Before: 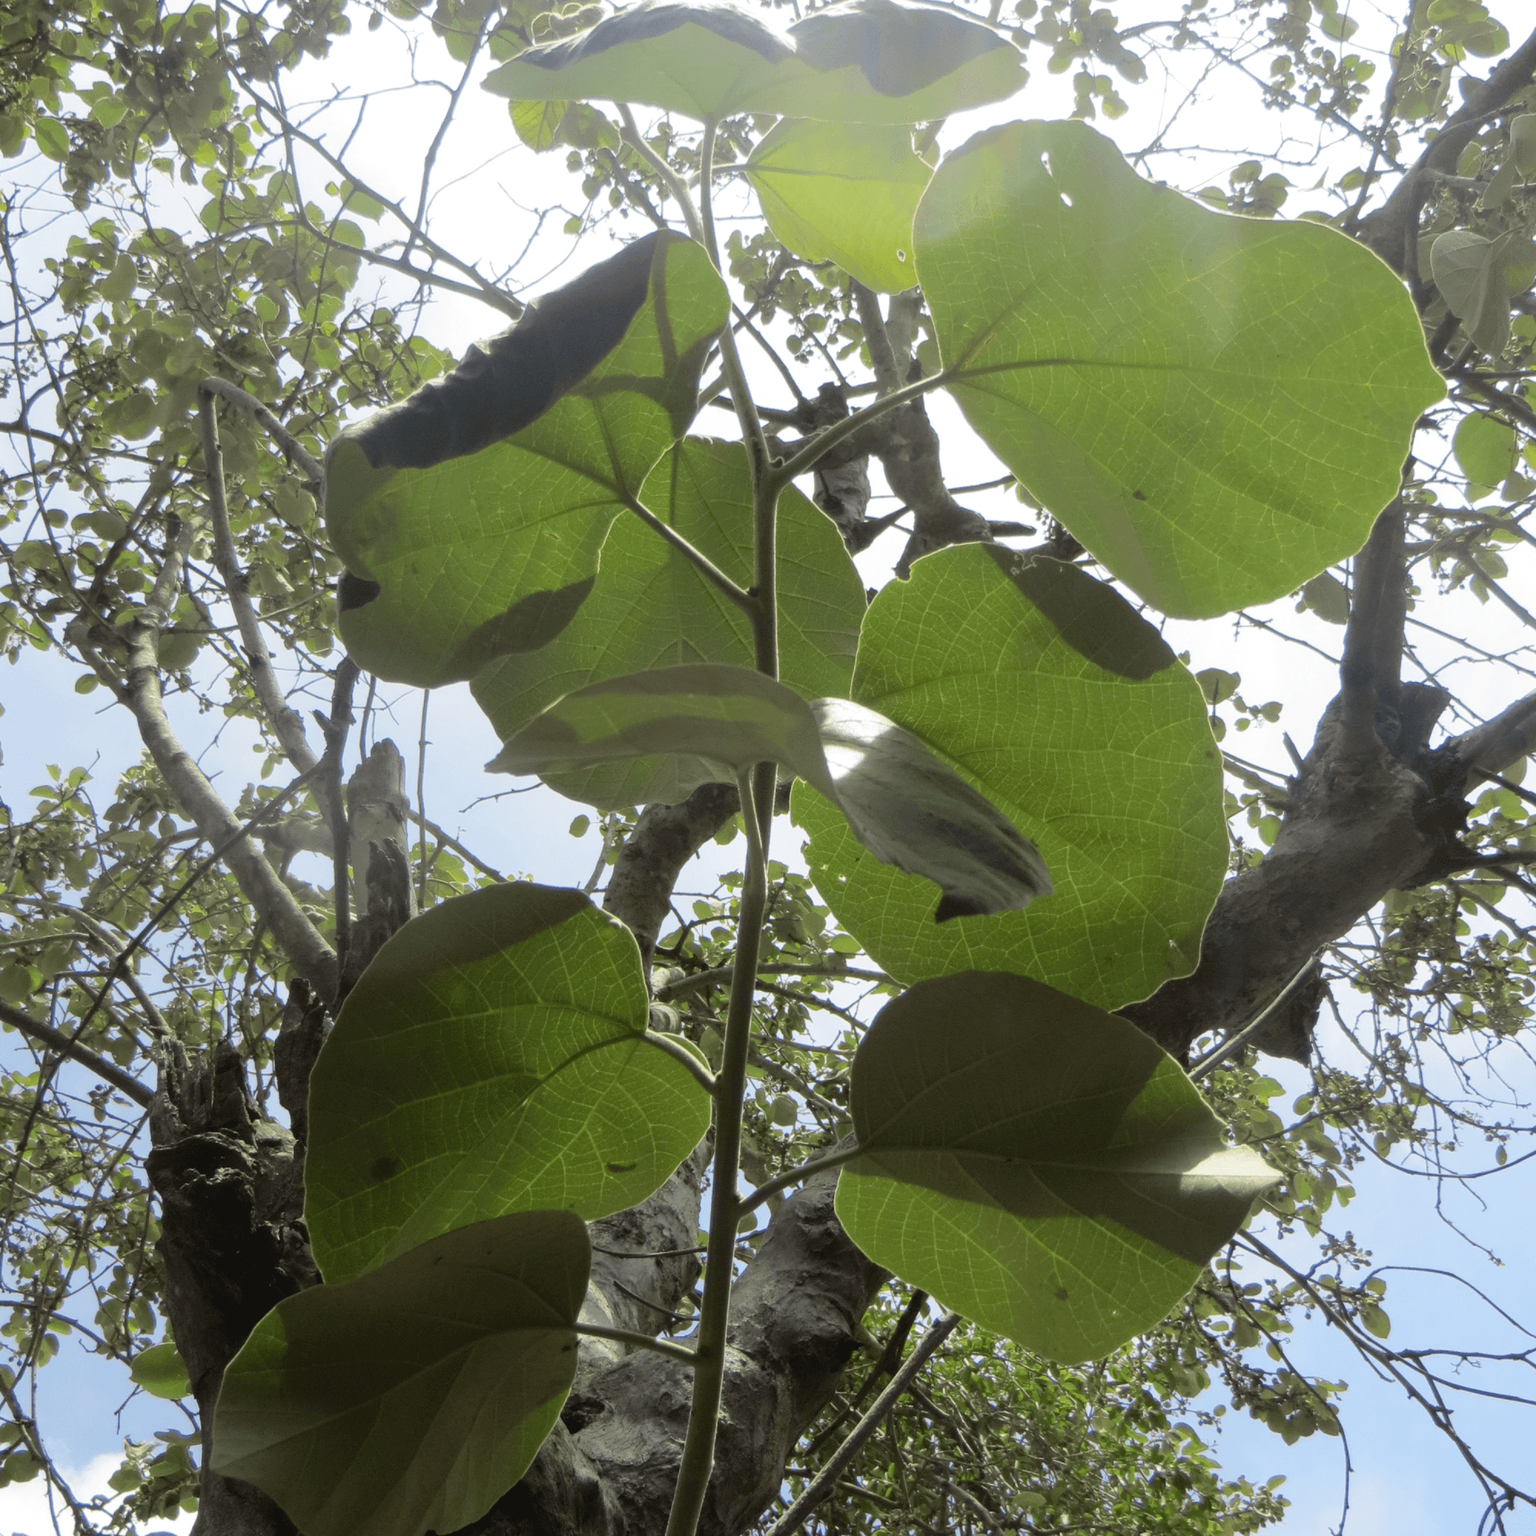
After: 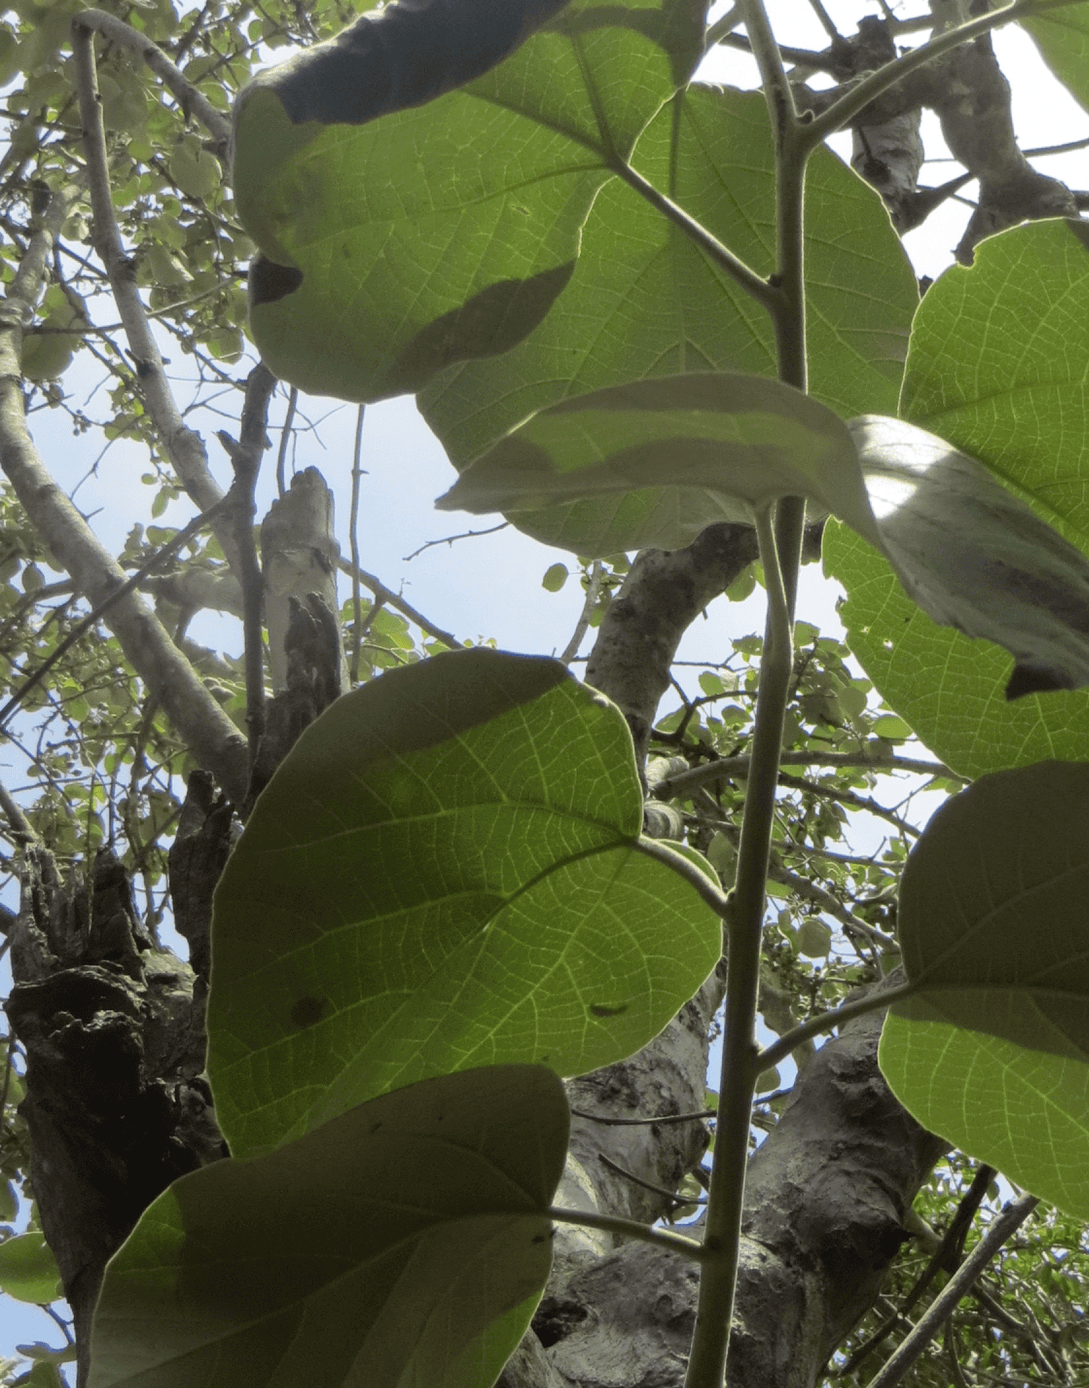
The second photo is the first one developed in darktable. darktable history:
crop: left 9.249%, top 24.124%, right 34.737%, bottom 4.467%
